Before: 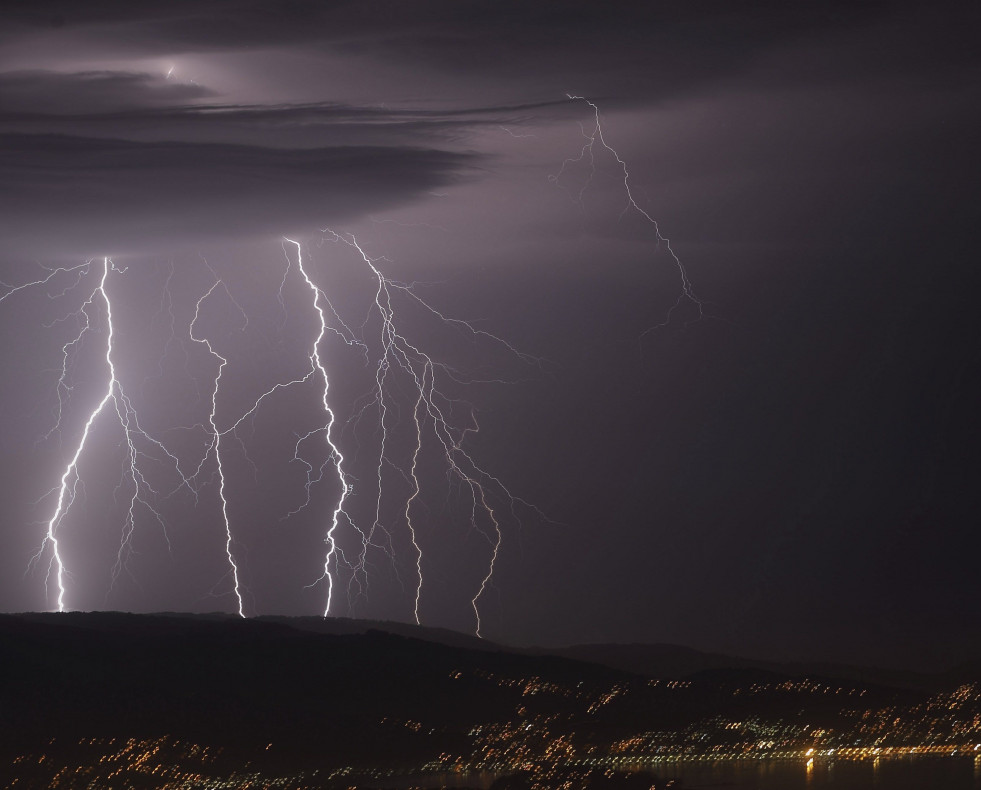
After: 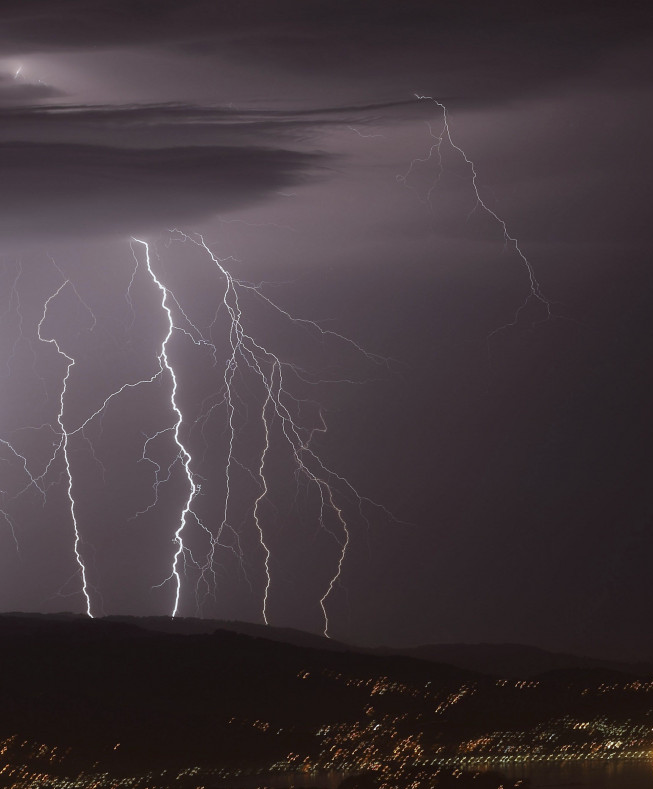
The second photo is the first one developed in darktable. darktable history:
color correction: highlights a* -2.86, highlights b* -2.1, shadows a* 2.5, shadows b* 2.94
contrast brightness saturation: saturation -0.055
crop and rotate: left 15.569%, right 17.776%
